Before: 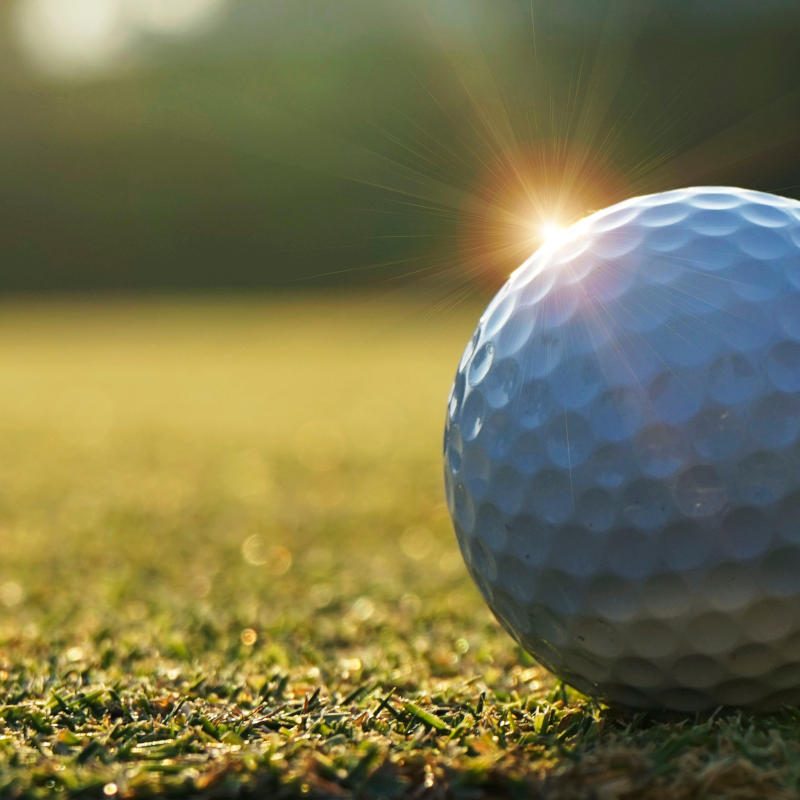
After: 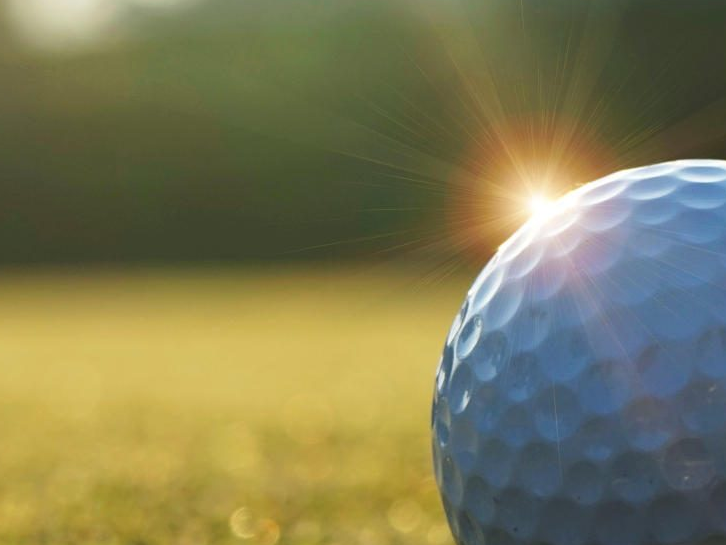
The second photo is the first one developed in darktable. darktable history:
crop: left 1.547%, top 3.381%, right 7.683%, bottom 28.41%
